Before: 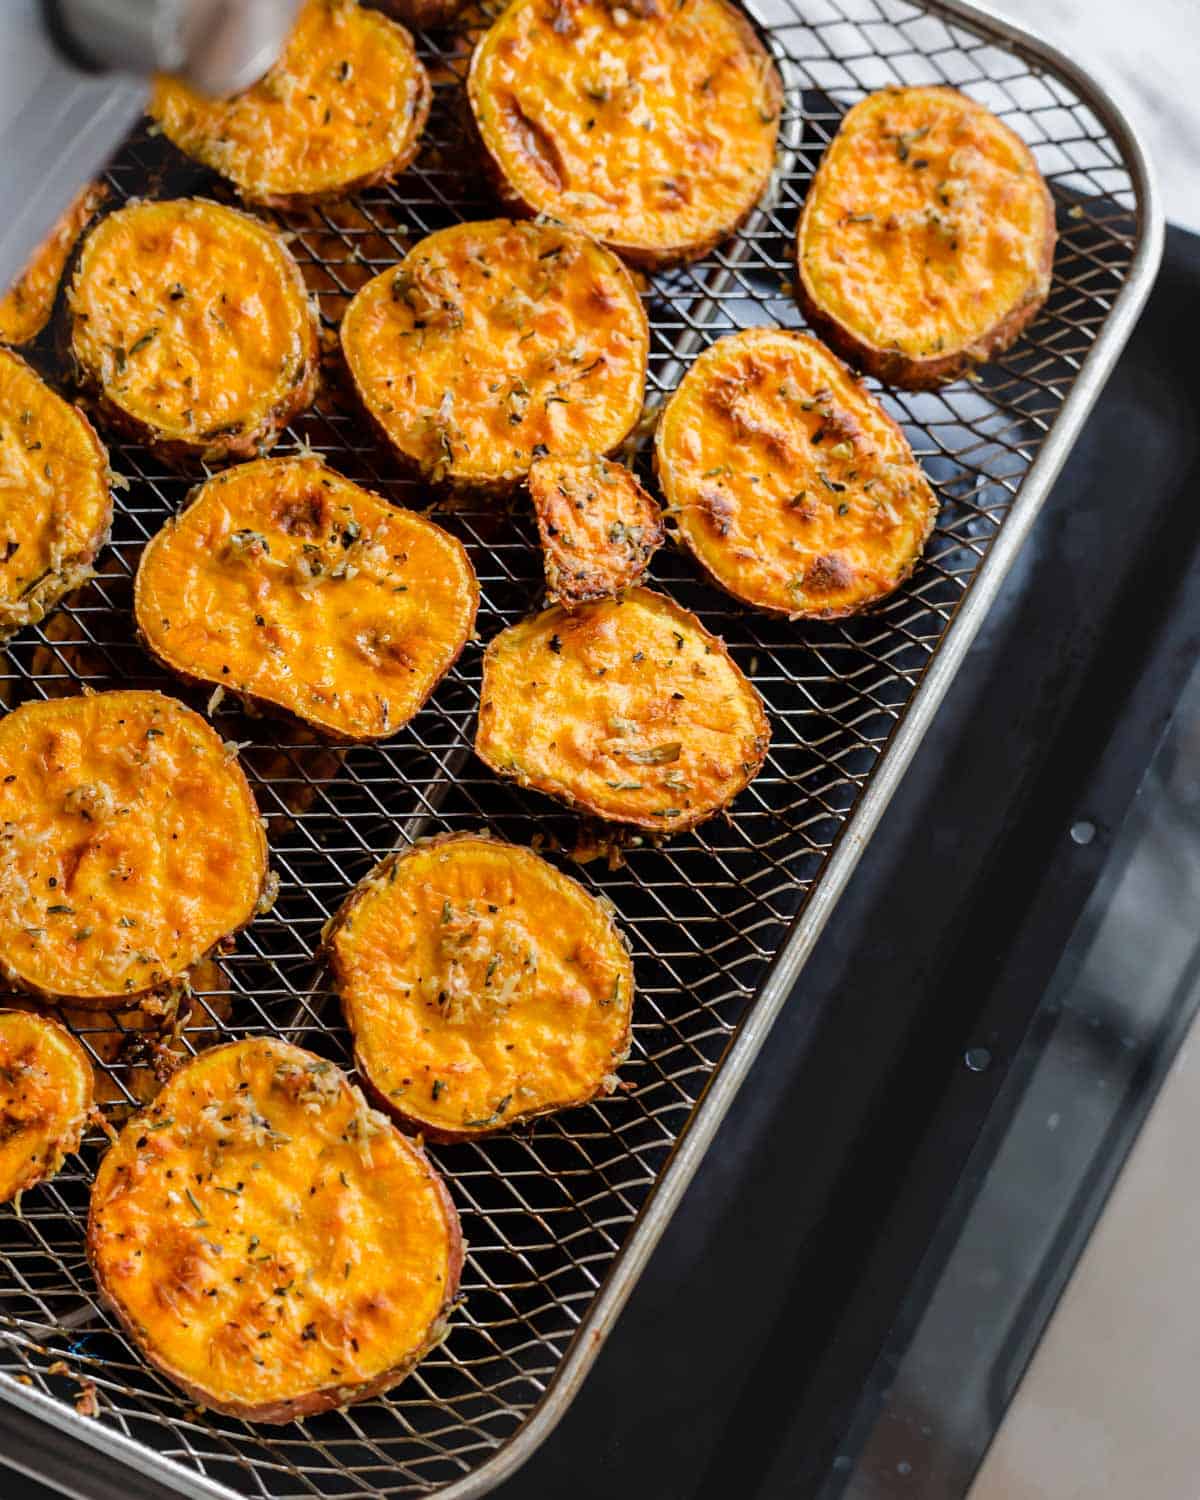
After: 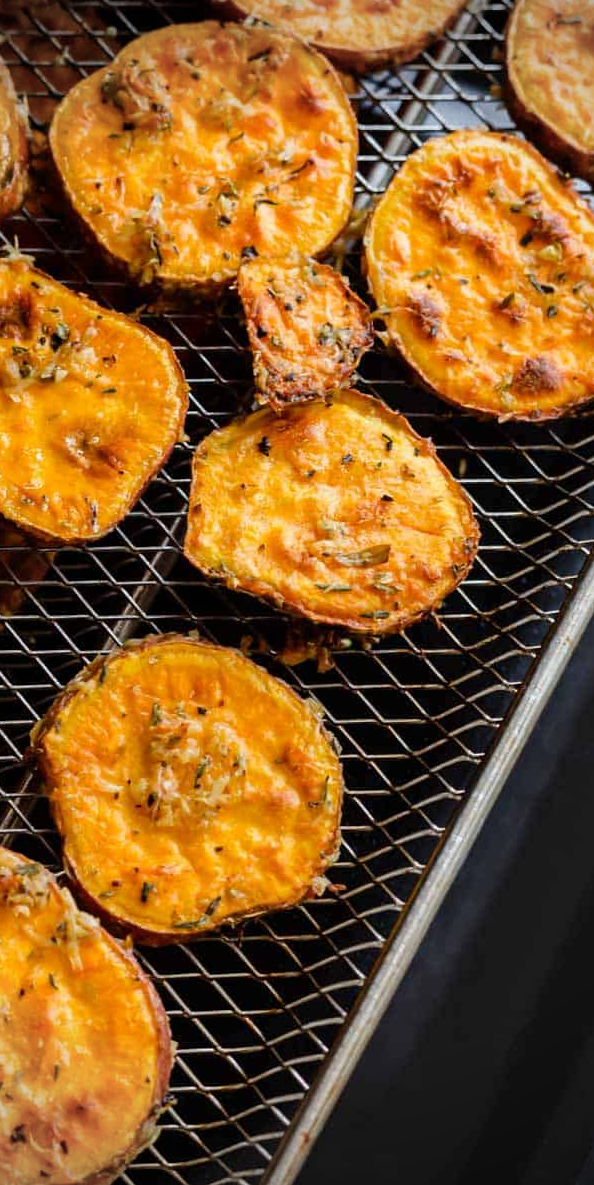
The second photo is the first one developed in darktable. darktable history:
crop and rotate: angle 0.013°, left 24.311%, top 13.253%, right 26.107%, bottom 7.697%
vignetting: brightness -0.69, unbound false
